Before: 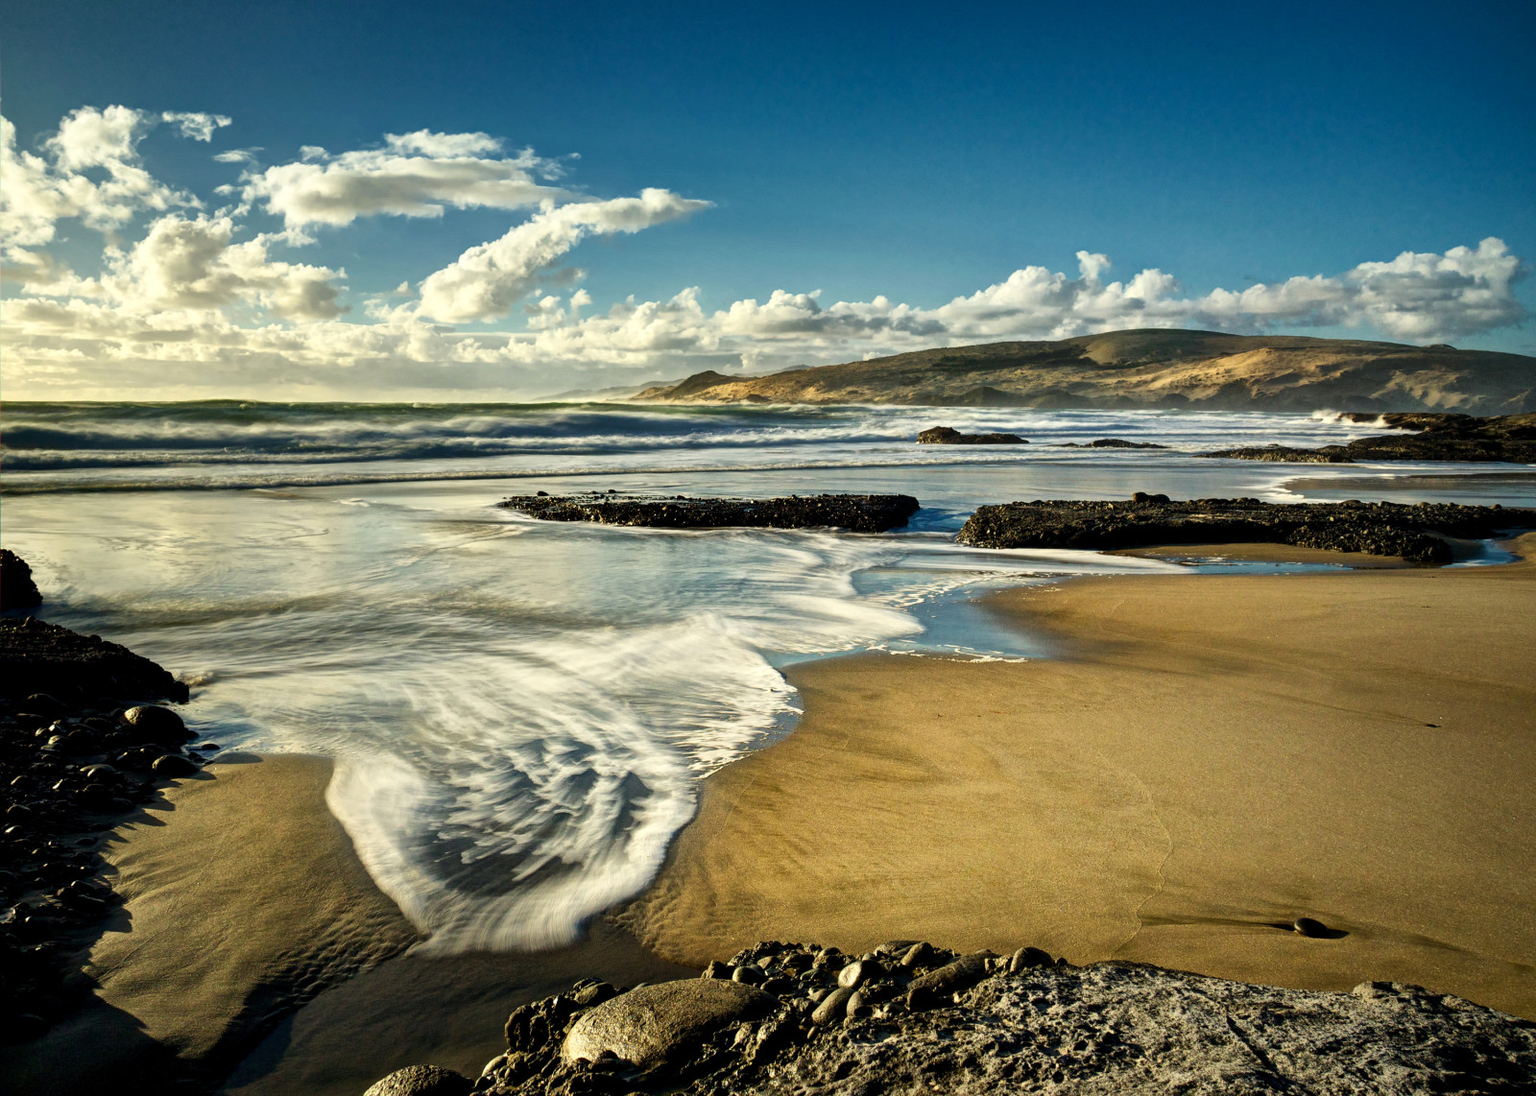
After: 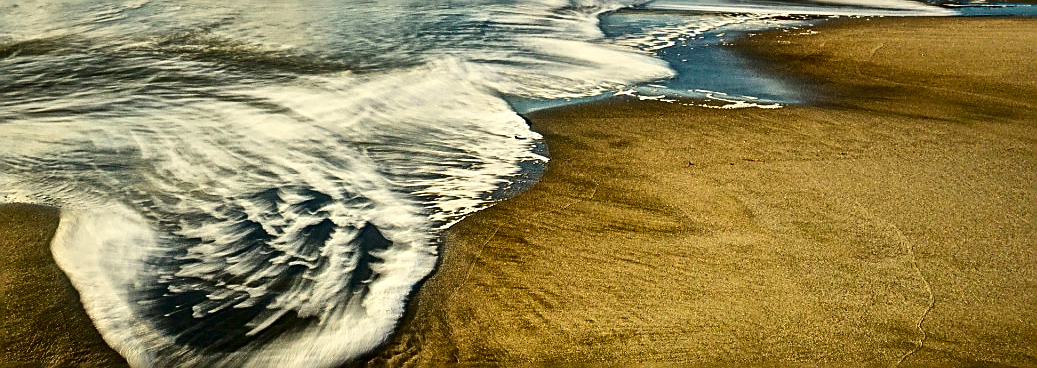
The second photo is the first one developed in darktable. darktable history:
contrast brightness saturation: contrast 0.242, brightness -0.241, saturation 0.148
sharpen: amount 0.994
shadows and highlights: soften with gaussian
crop: left 18.008%, top 50.971%, right 17.179%, bottom 16.801%
